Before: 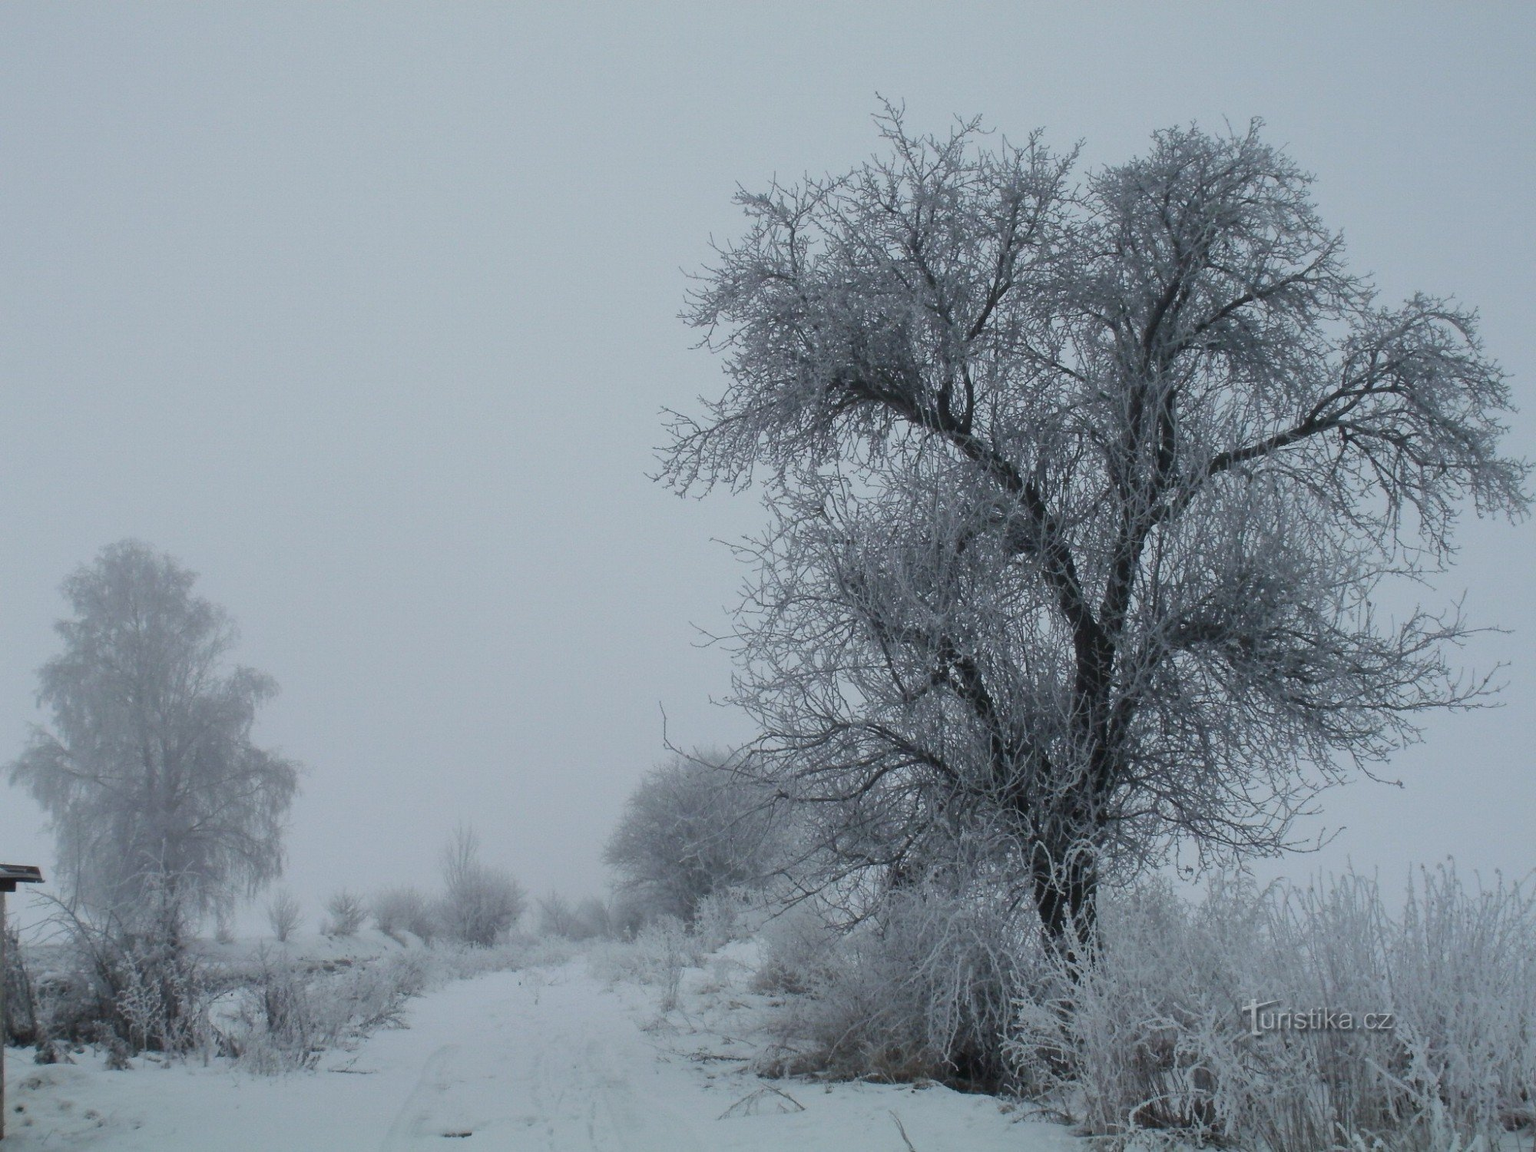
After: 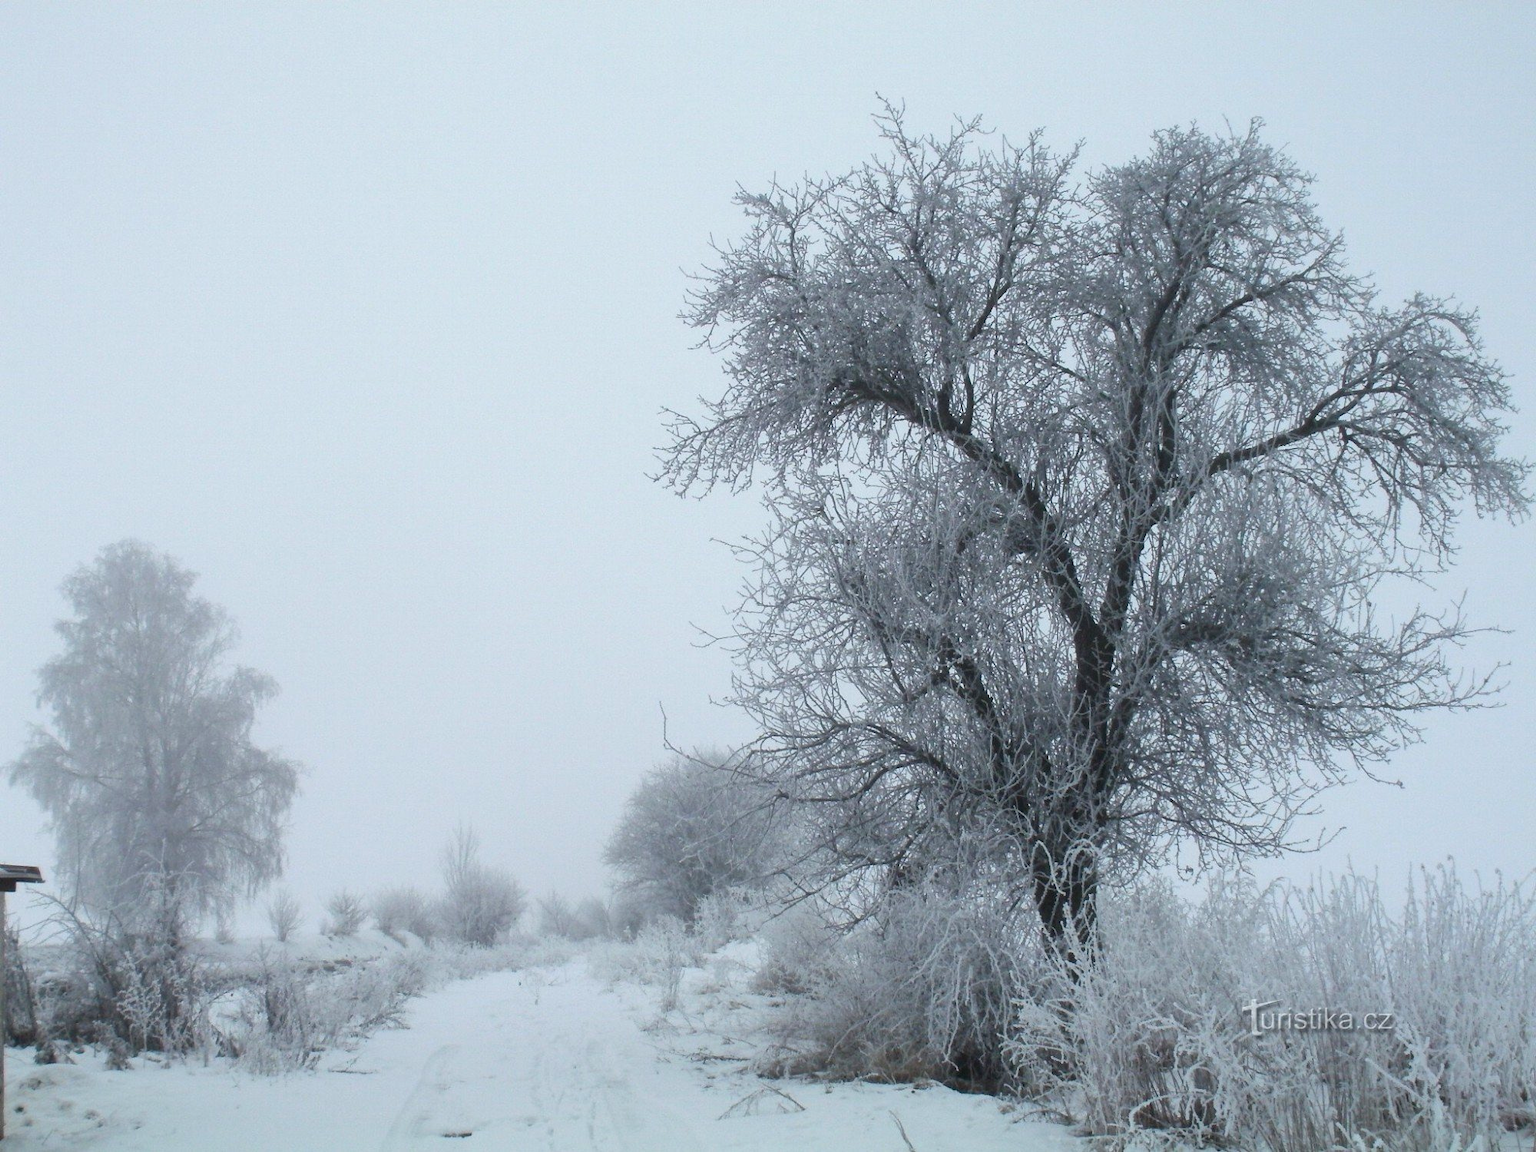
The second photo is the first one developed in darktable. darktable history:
exposure: exposure 0.66 EV, compensate exposure bias true, compensate highlight preservation false
